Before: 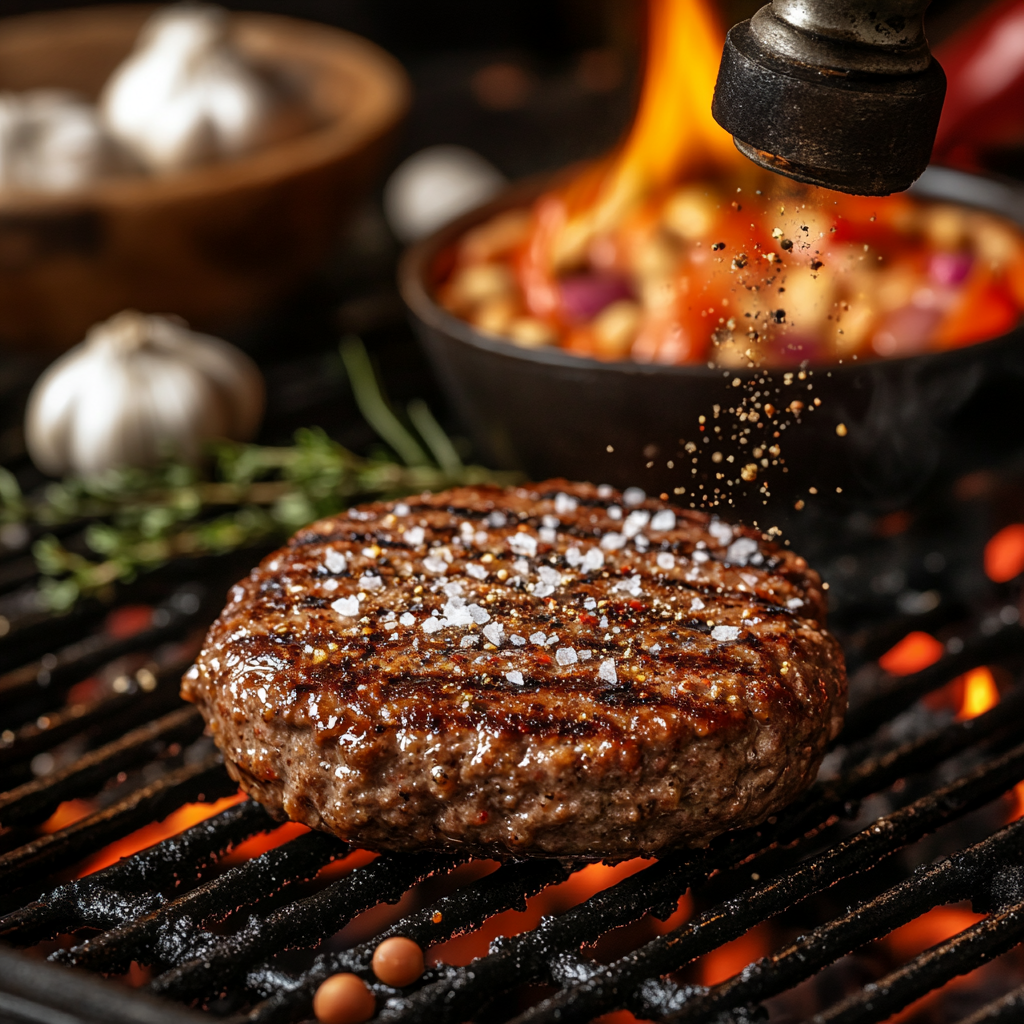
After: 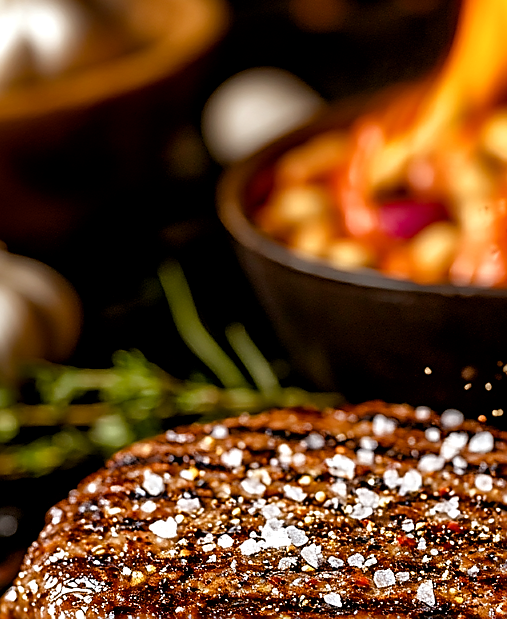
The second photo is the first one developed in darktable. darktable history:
shadows and highlights: shadows 29.66, highlights -30.24, low approximation 0.01, soften with gaussian
haze removal: compatibility mode true, adaptive false
sharpen: radius 1.428, amount 1.26, threshold 0.847
crop: left 17.834%, top 7.677%, right 32.59%, bottom 31.851%
color balance rgb: power › luminance -3.866%, power › chroma 0.556%, power › hue 37.55°, perceptual saturation grading › global saturation 20%, perceptual saturation grading › highlights -25.849%, perceptual saturation grading › shadows 25.517%, global vibrance 0.445%
exposure: black level correction 0.005, exposure 0.284 EV, compensate highlight preservation false
tone equalizer: on, module defaults
